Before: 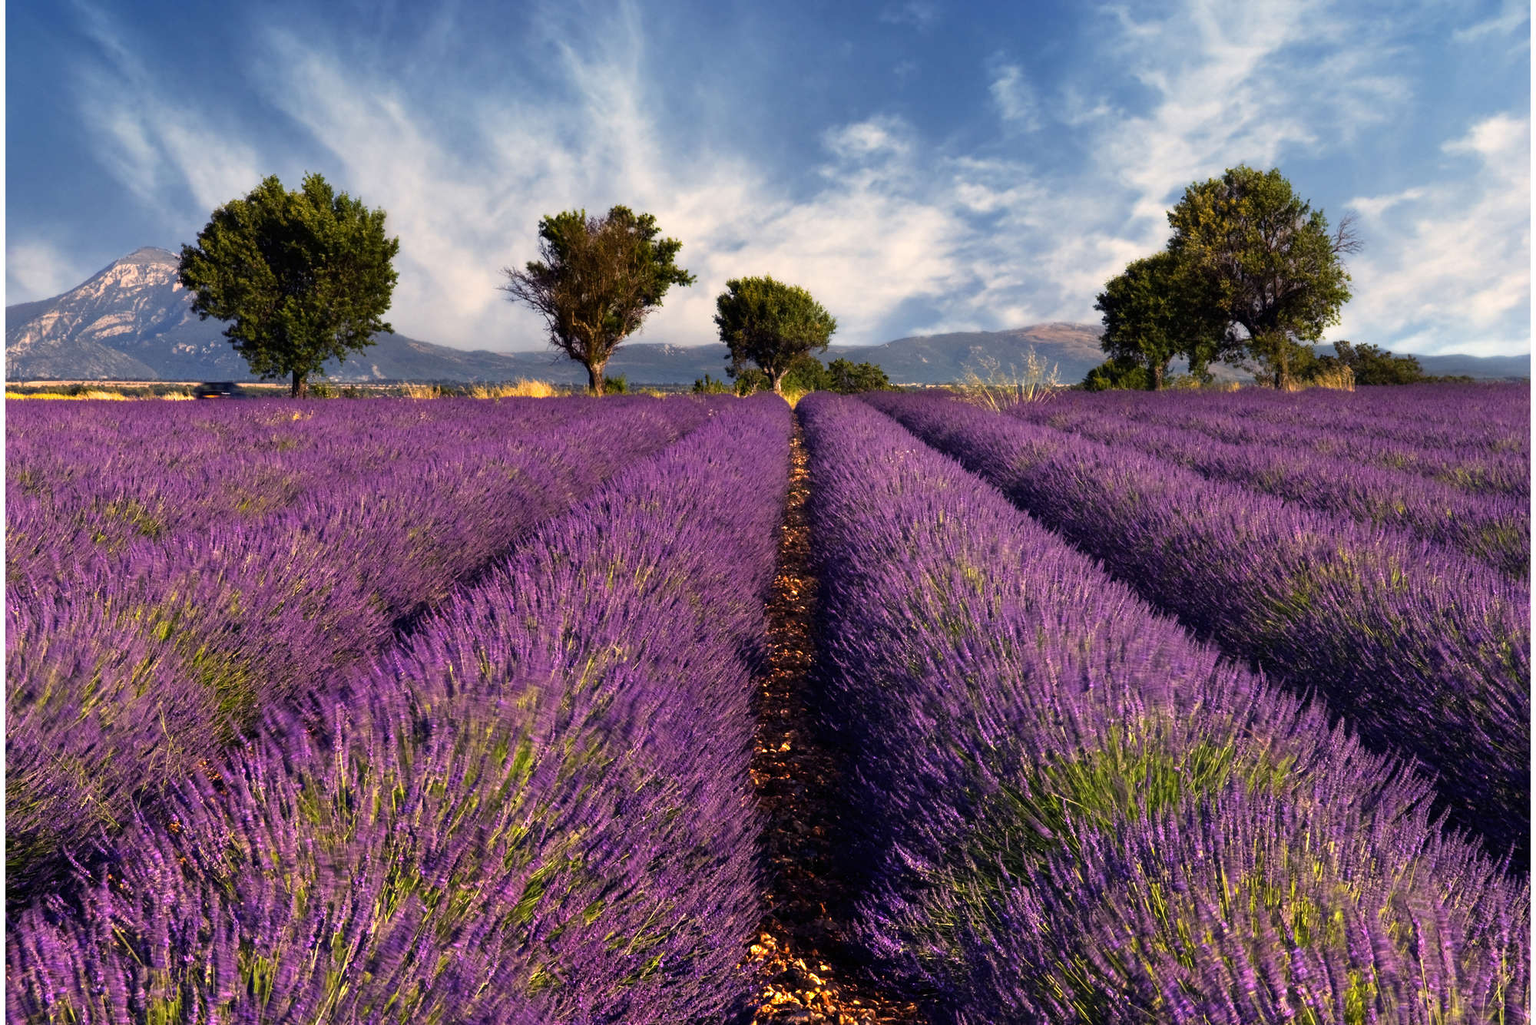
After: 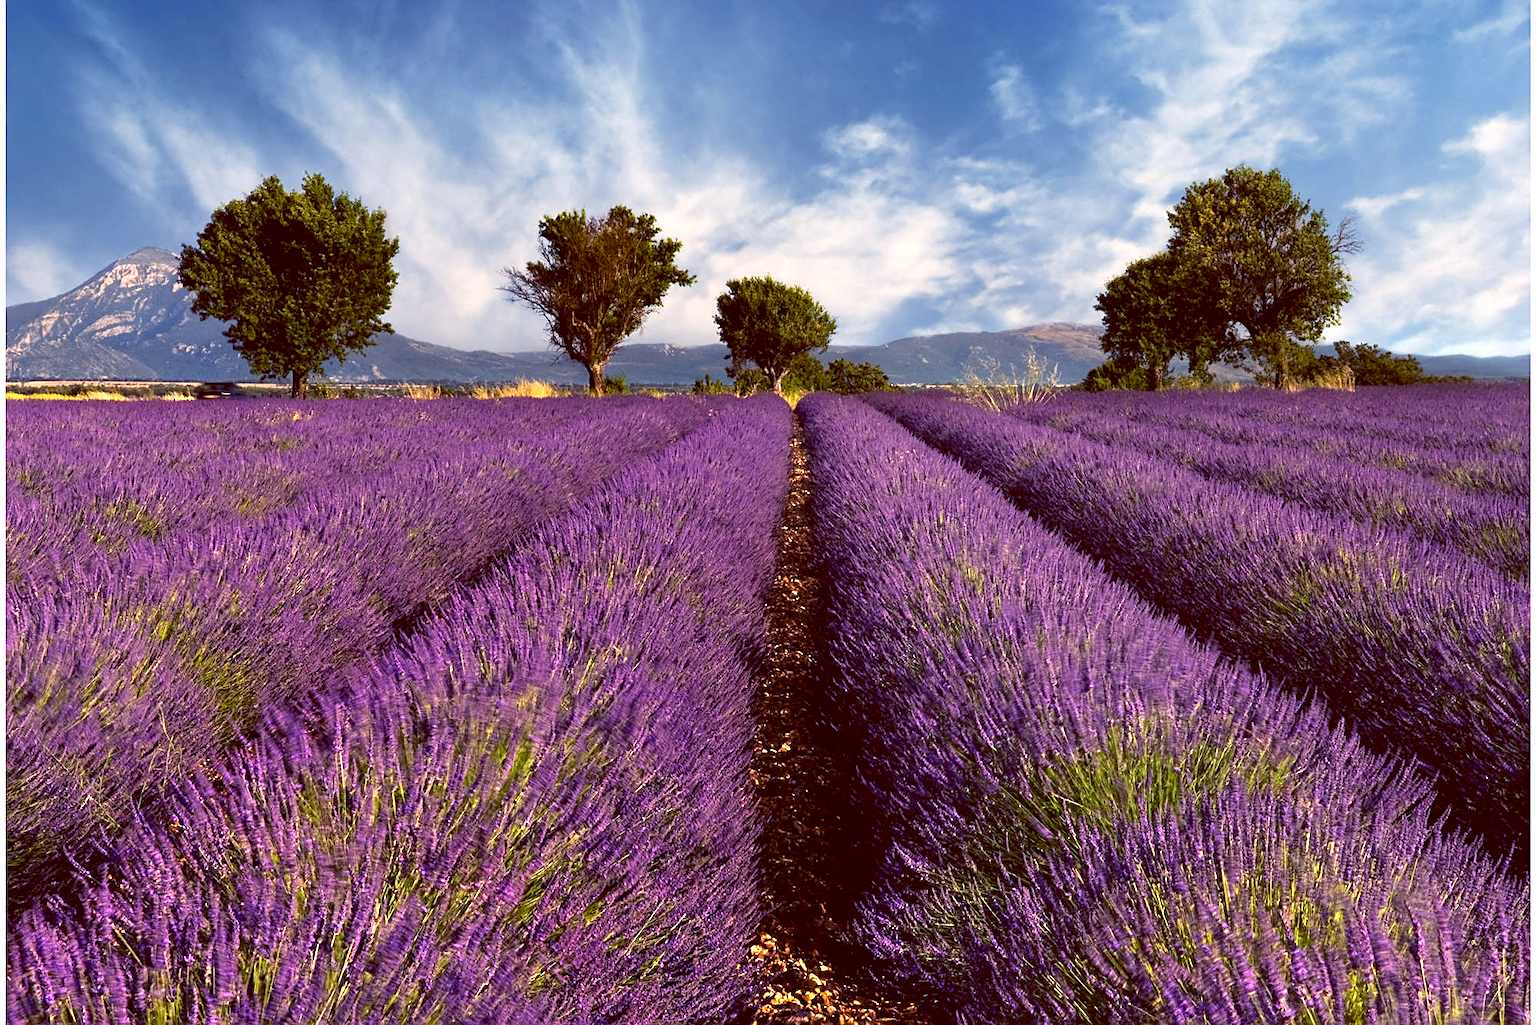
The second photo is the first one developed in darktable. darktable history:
exposure: exposure 0.2 EV, compensate highlight preservation false
sharpen: on, module defaults
color balance: lift [1, 1.015, 1.004, 0.985], gamma [1, 0.958, 0.971, 1.042], gain [1, 0.956, 0.977, 1.044]
